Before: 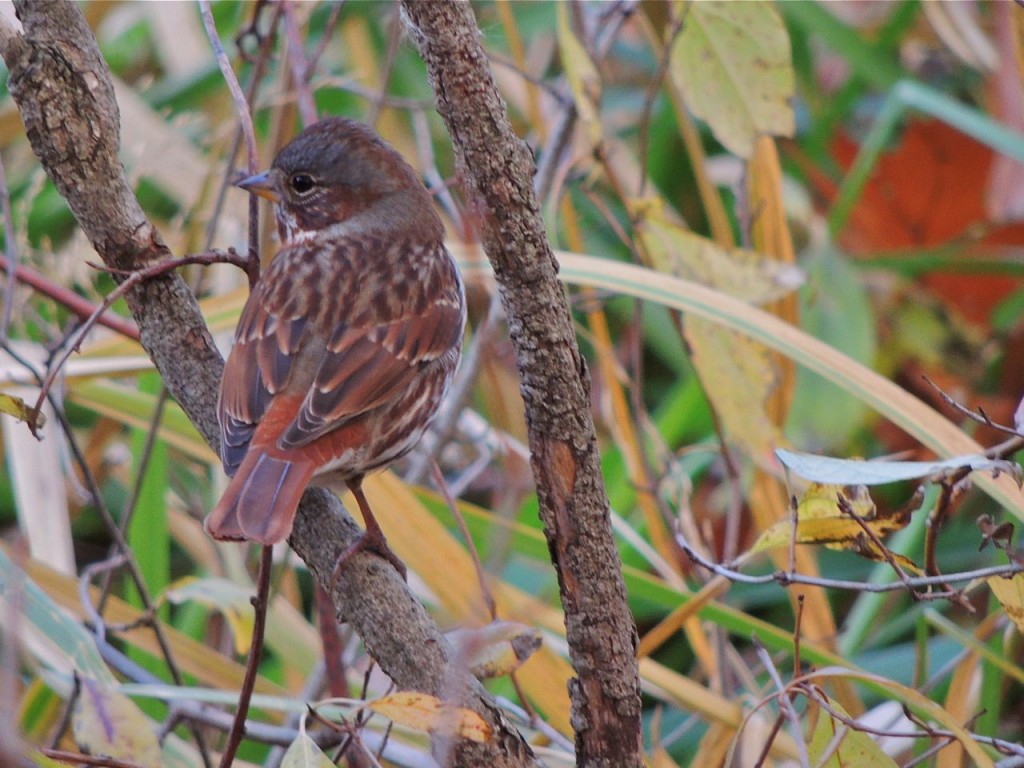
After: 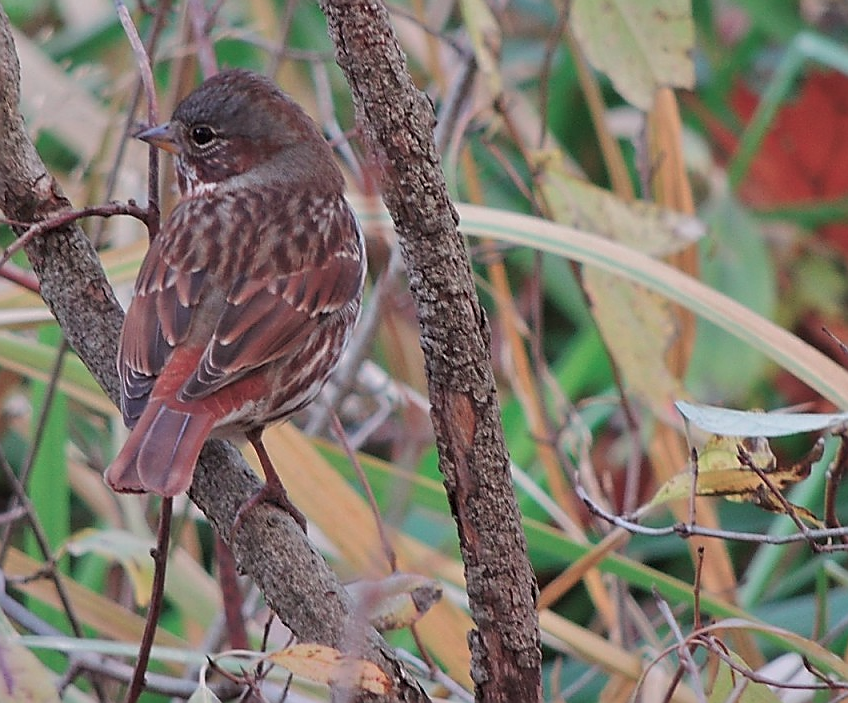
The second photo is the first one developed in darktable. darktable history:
color contrast: blue-yellow contrast 0.62
crop: left 9.807%, top 6.259%, right 7.334%, bottom 2.177%
sharpen: radius 1.4, amount 1.25, threshold 0.7
